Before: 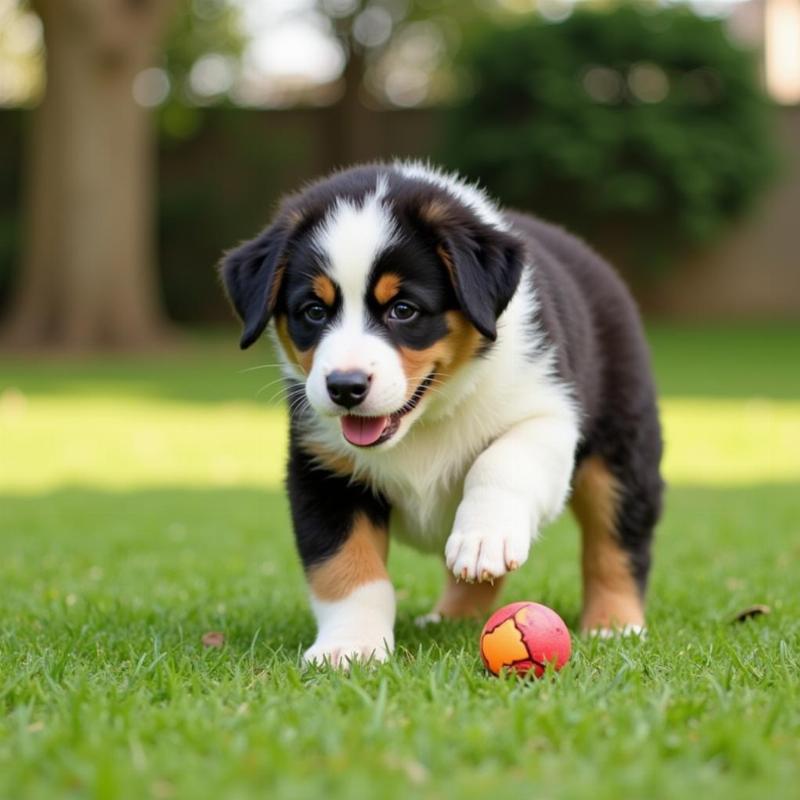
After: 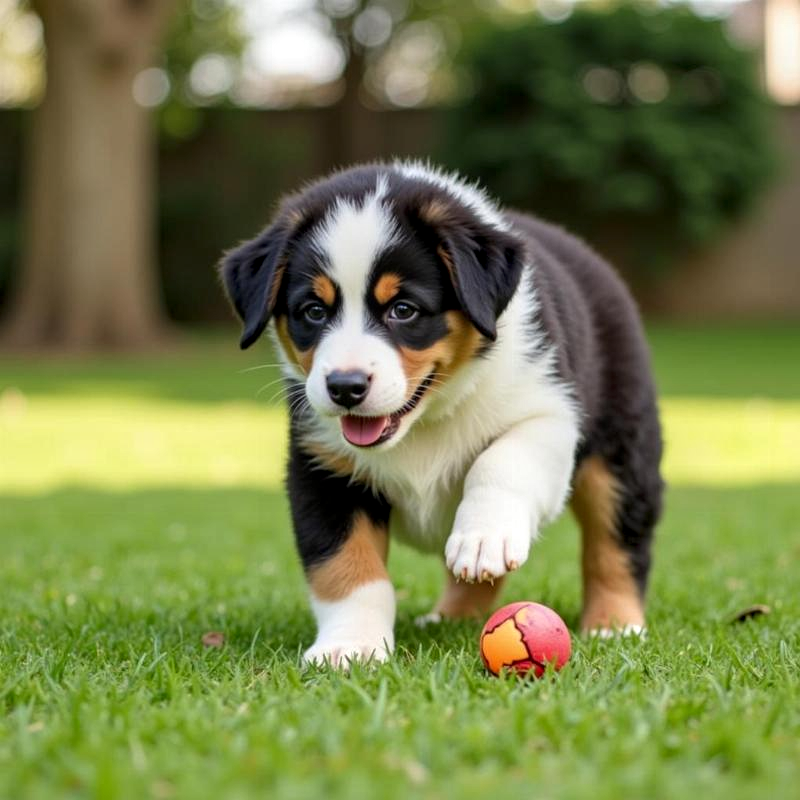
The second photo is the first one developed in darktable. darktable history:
local contrast: highlights 32%, detail 135%
